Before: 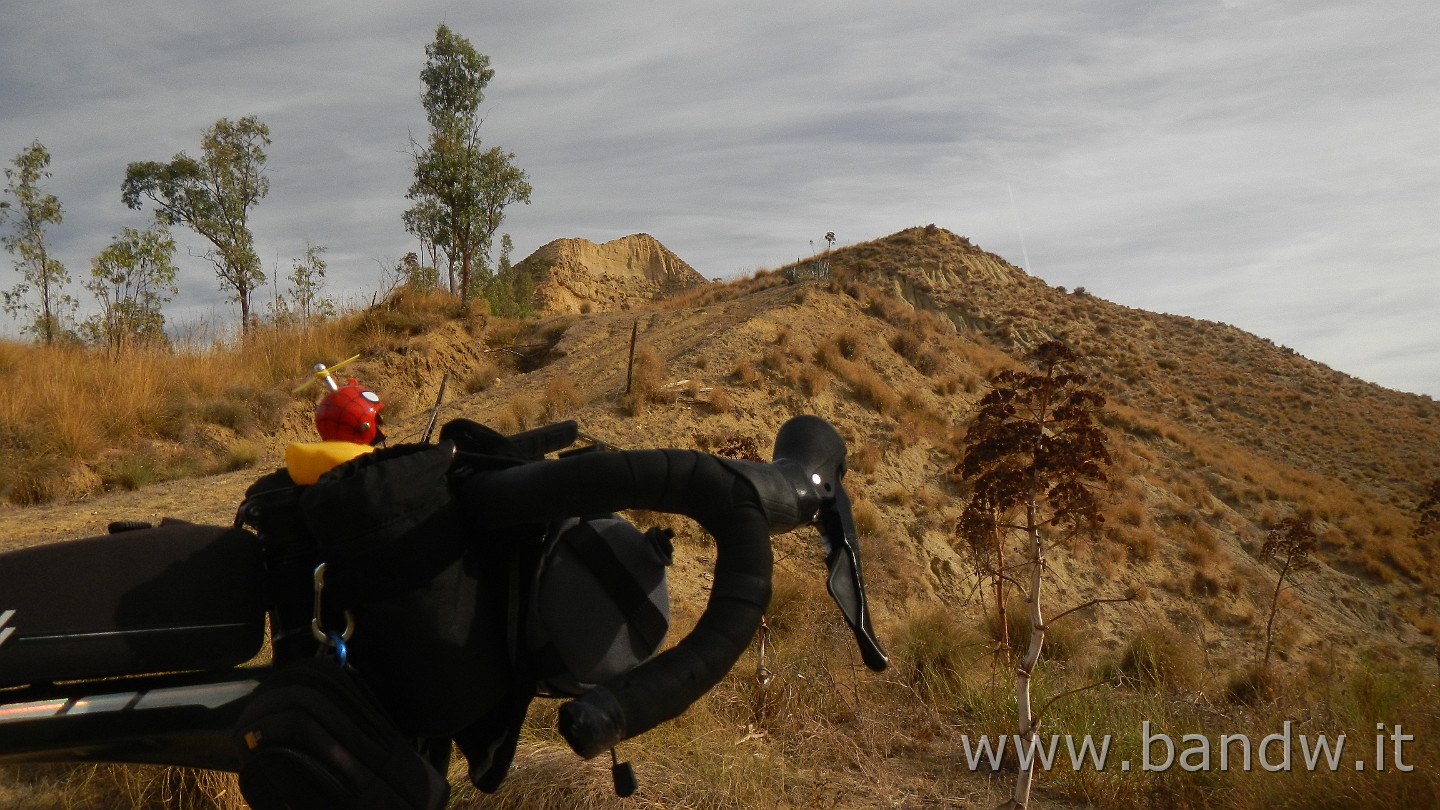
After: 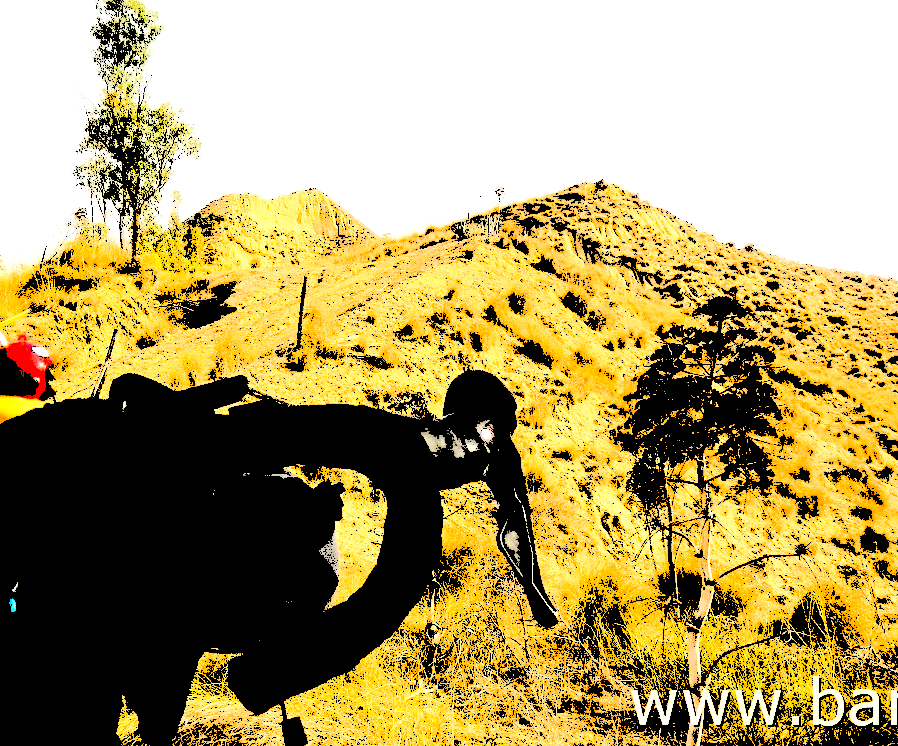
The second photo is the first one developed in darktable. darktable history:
exposure: black level correction 0.009, compensate highlight preservation false
crop and rotate: left 22.918%, top 5.629%, right 14.711%, bottom 2.247%
levels: levels [0.246, 0.246, 0.506]
